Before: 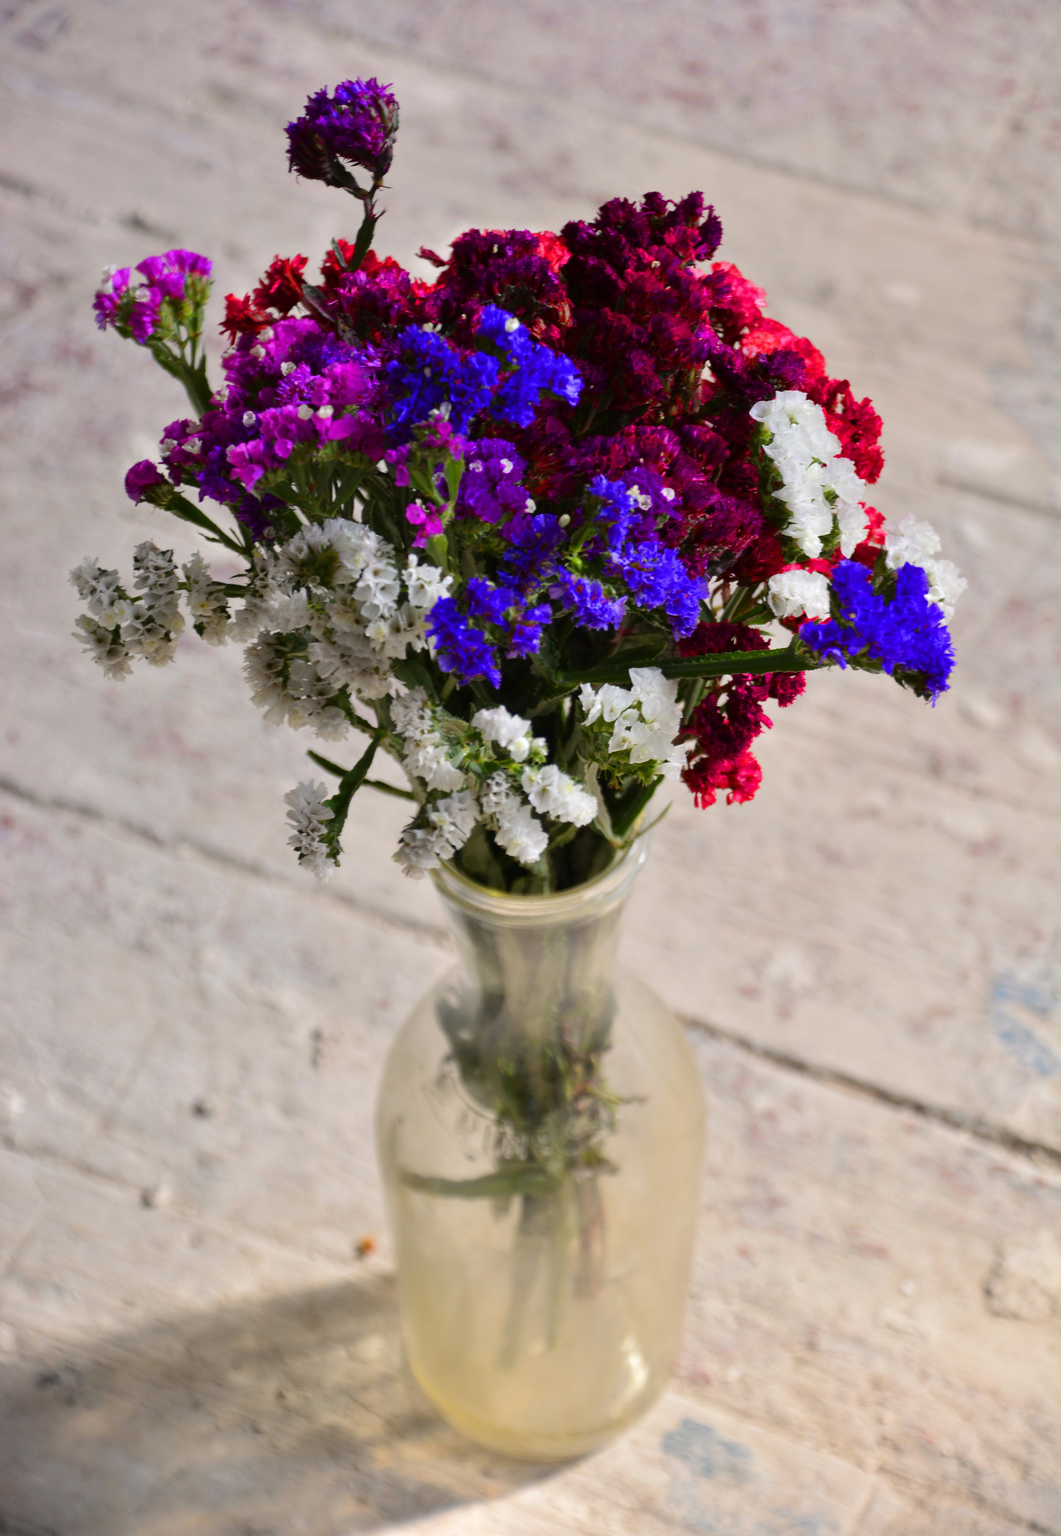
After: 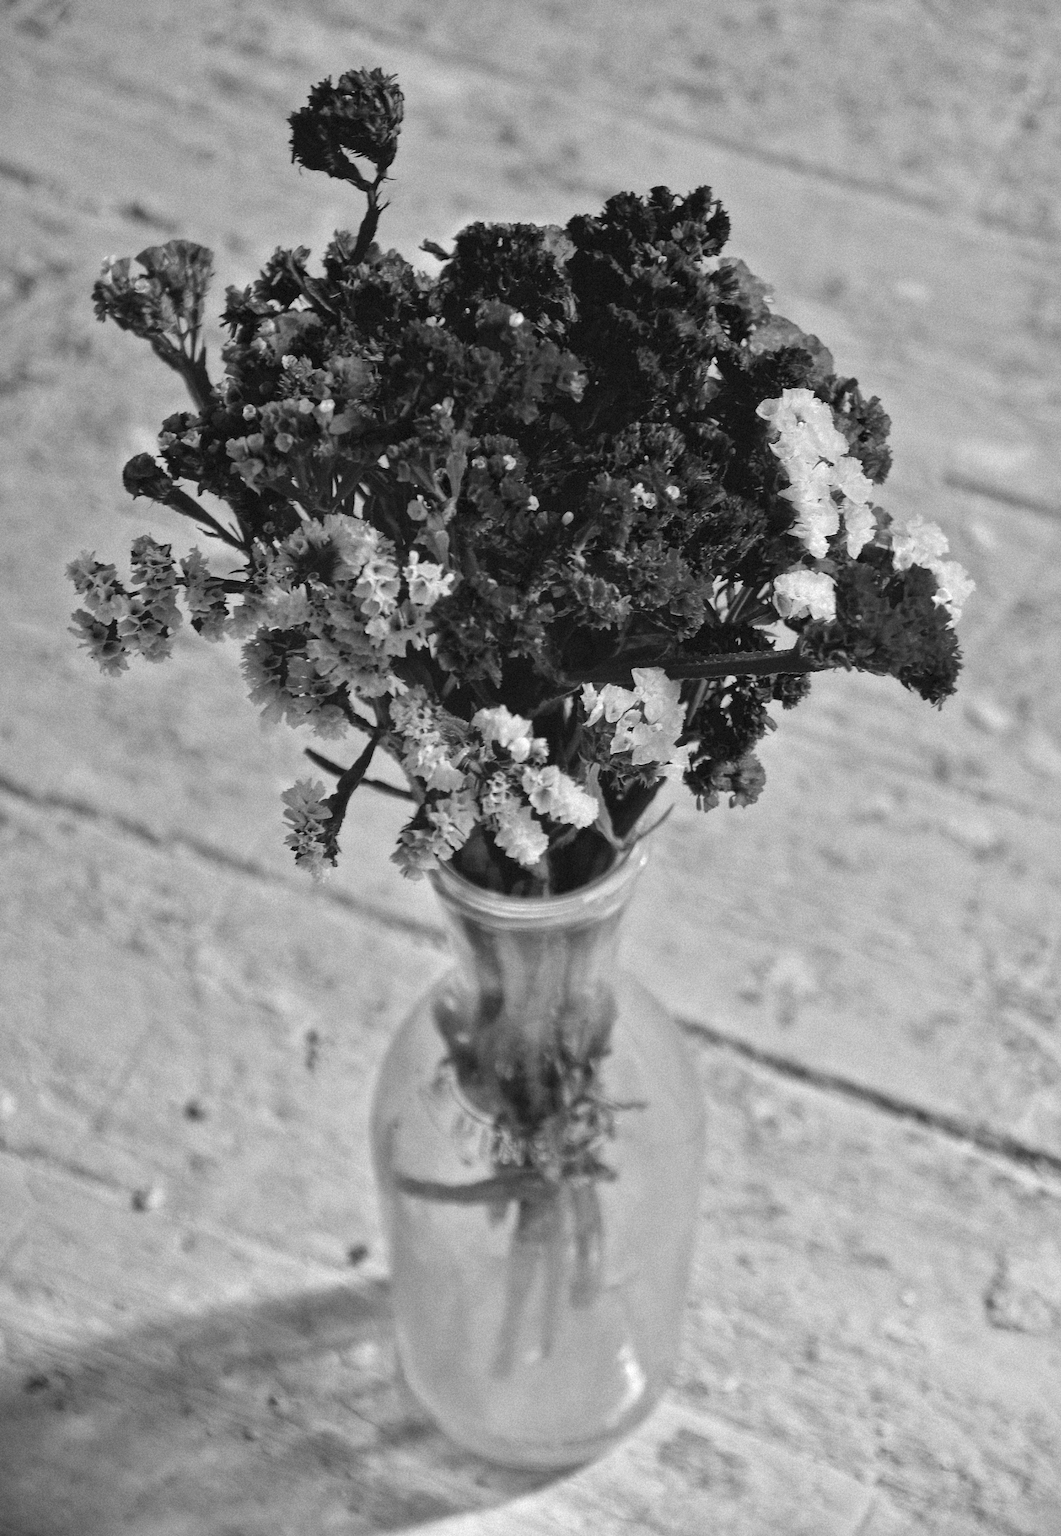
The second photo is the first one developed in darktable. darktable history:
local contrast: mode bilateral grid, contrast 20, coarseness 50, detail 161%, midtone range 0.2
monochrome: a 32, b 64, size 2.3, highlights 1
crop and rotate: angle -0.5°
velvia: on, module defaults
grain: mid-tones bias 0%
color balance: lift [1.005, 0.99, 1.007, 1.01], gamma [1, 1.034, 1.032, 0.966], gain [0.873, 1.055, 1.067, 0.933]
color correction: highlights a* -7.33, highlights b* 1.26, shadows a* -3.55, saturation 1.4
sharpen: on, module defaults
